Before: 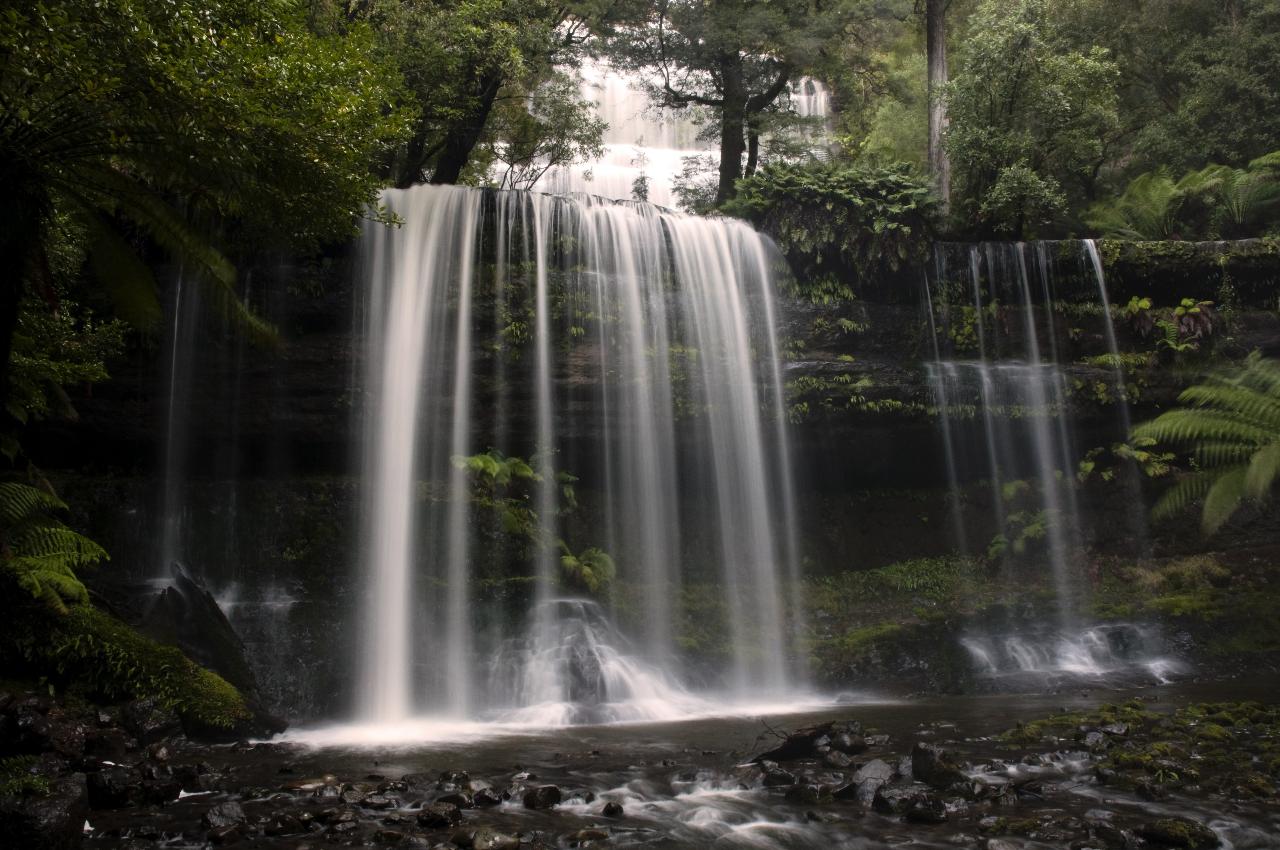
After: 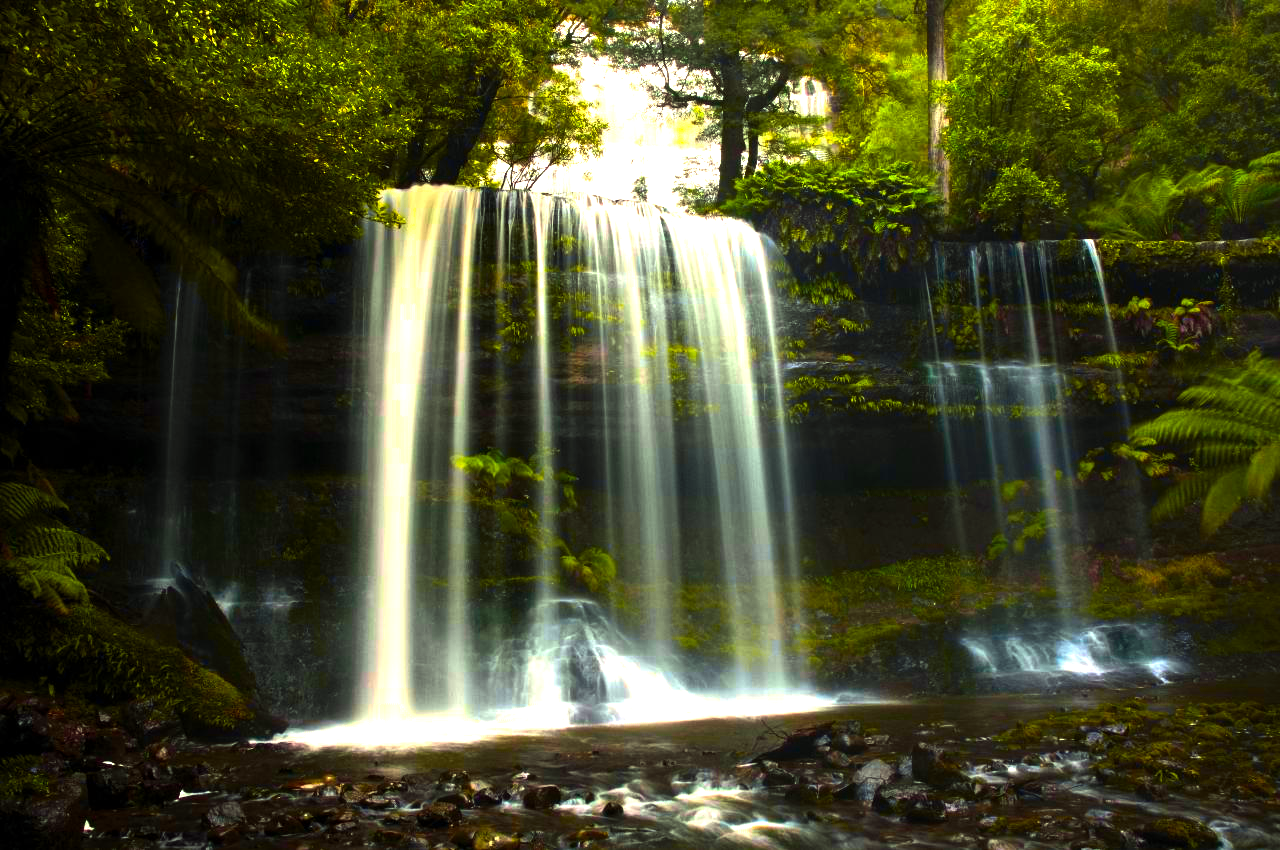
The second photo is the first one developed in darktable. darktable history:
color balance rgb: linear chroma grading › highlights 100%, linear chroma grading › global chroma 23.41%, perceptual saturation grading › global saturation 35.38%, hue shift -10.68°, perceptual brilliance grading › highlights 47.25%, perceptual brilliance grading › mid-tones 22.2%, perceptual brilliance grading › shadows -5.93%
color correction: highlights a* -10.77, highlights b* 9.8, saturation 1.72
